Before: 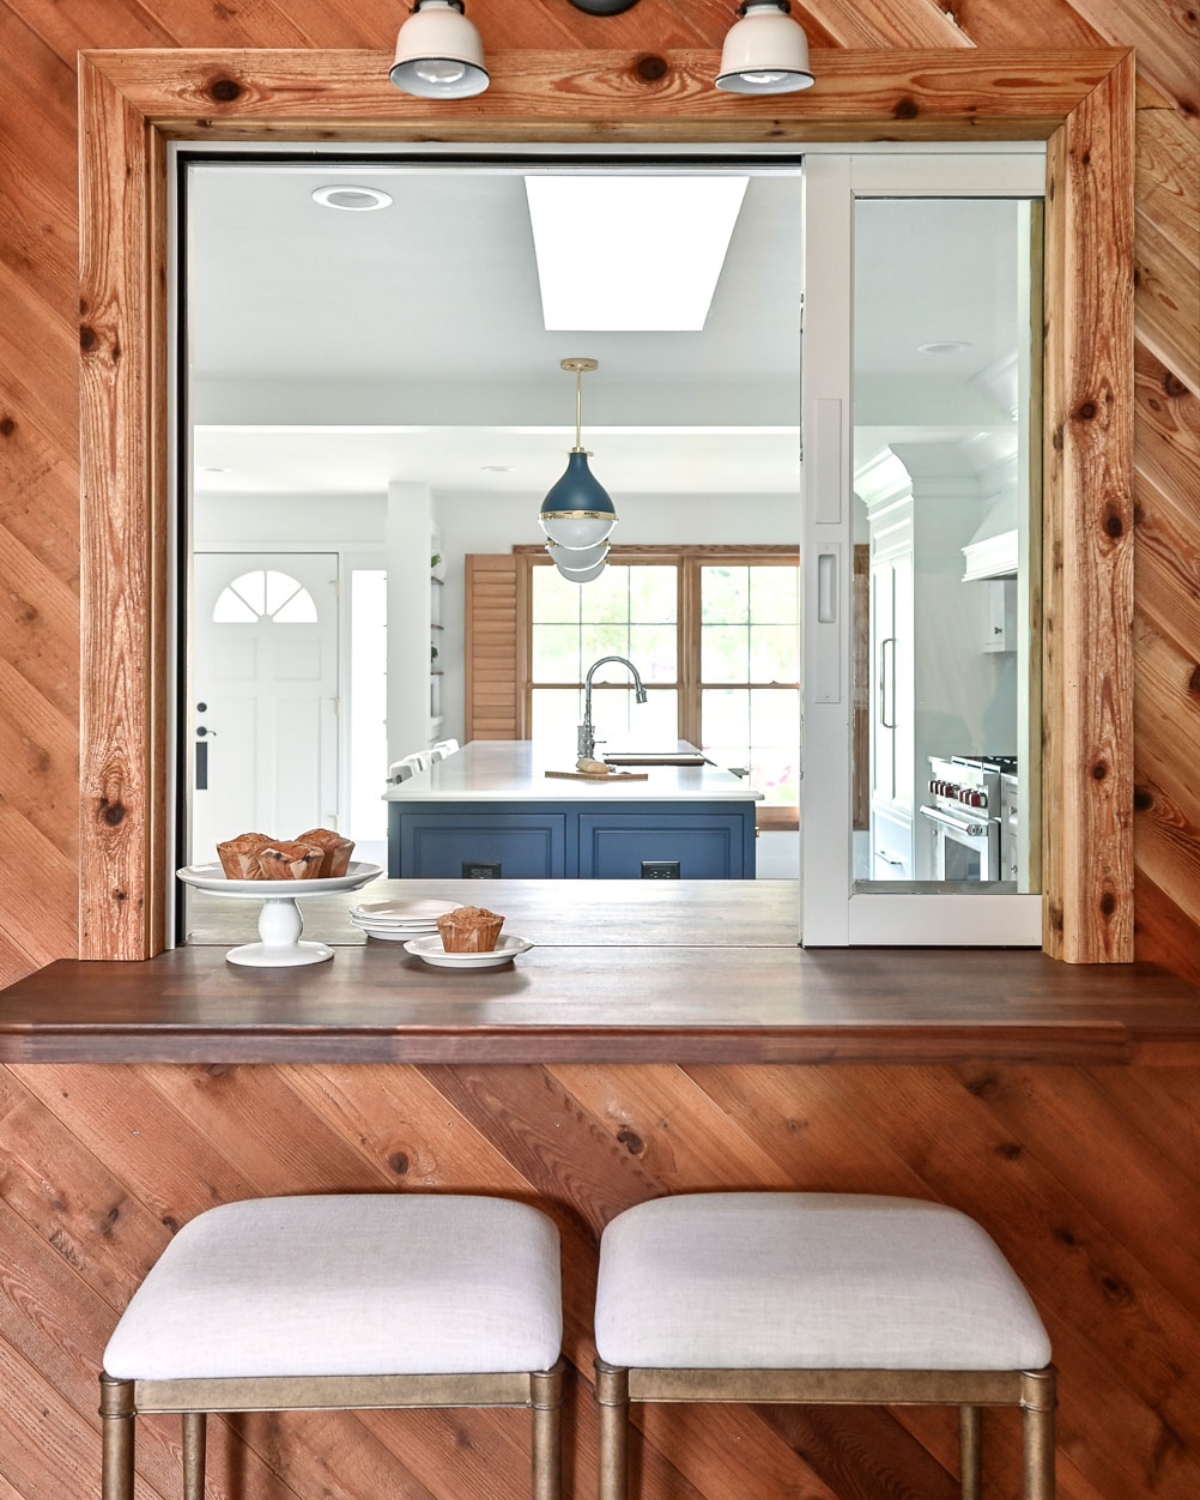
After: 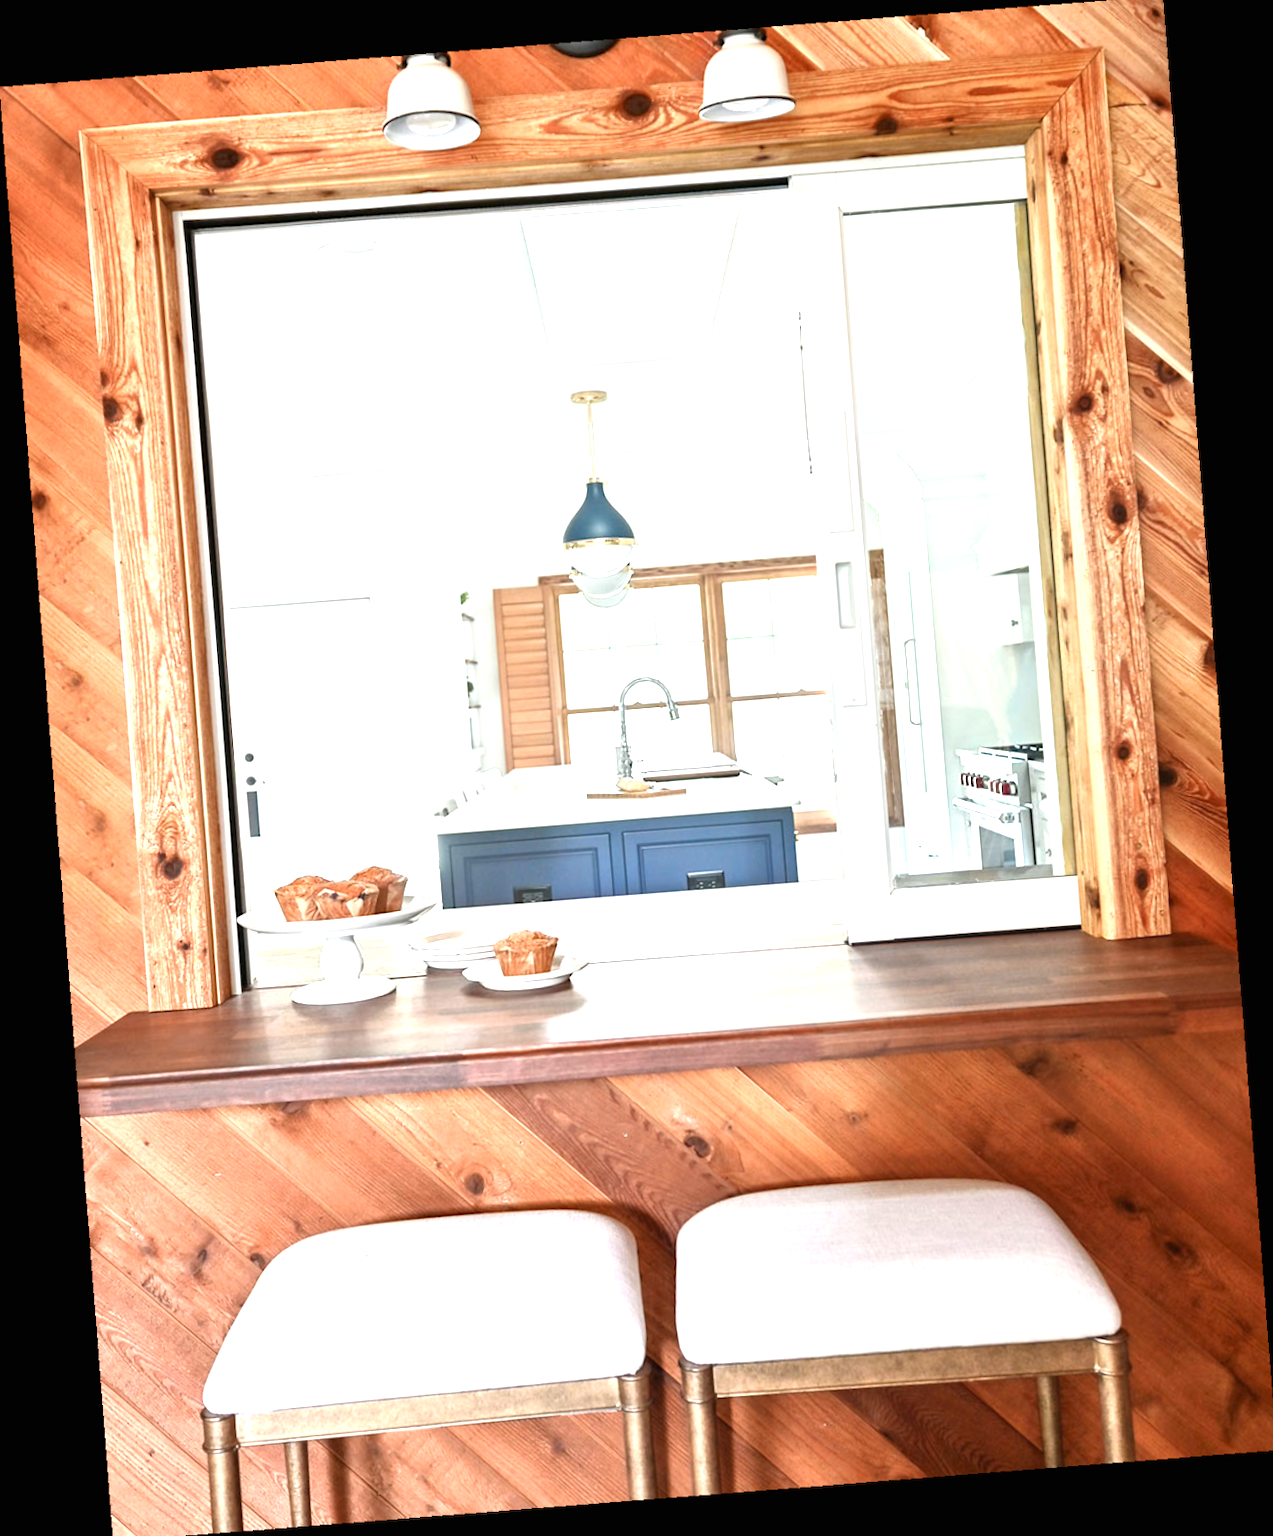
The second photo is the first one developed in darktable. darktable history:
crop and rotate: angle -0.5°
exposure: black level correction 0, exposure 1.198 EV, compensate exposure bias true, compensate highlight preservation false
rotate and perspective: rotation -4.98°, automatic cropping off
